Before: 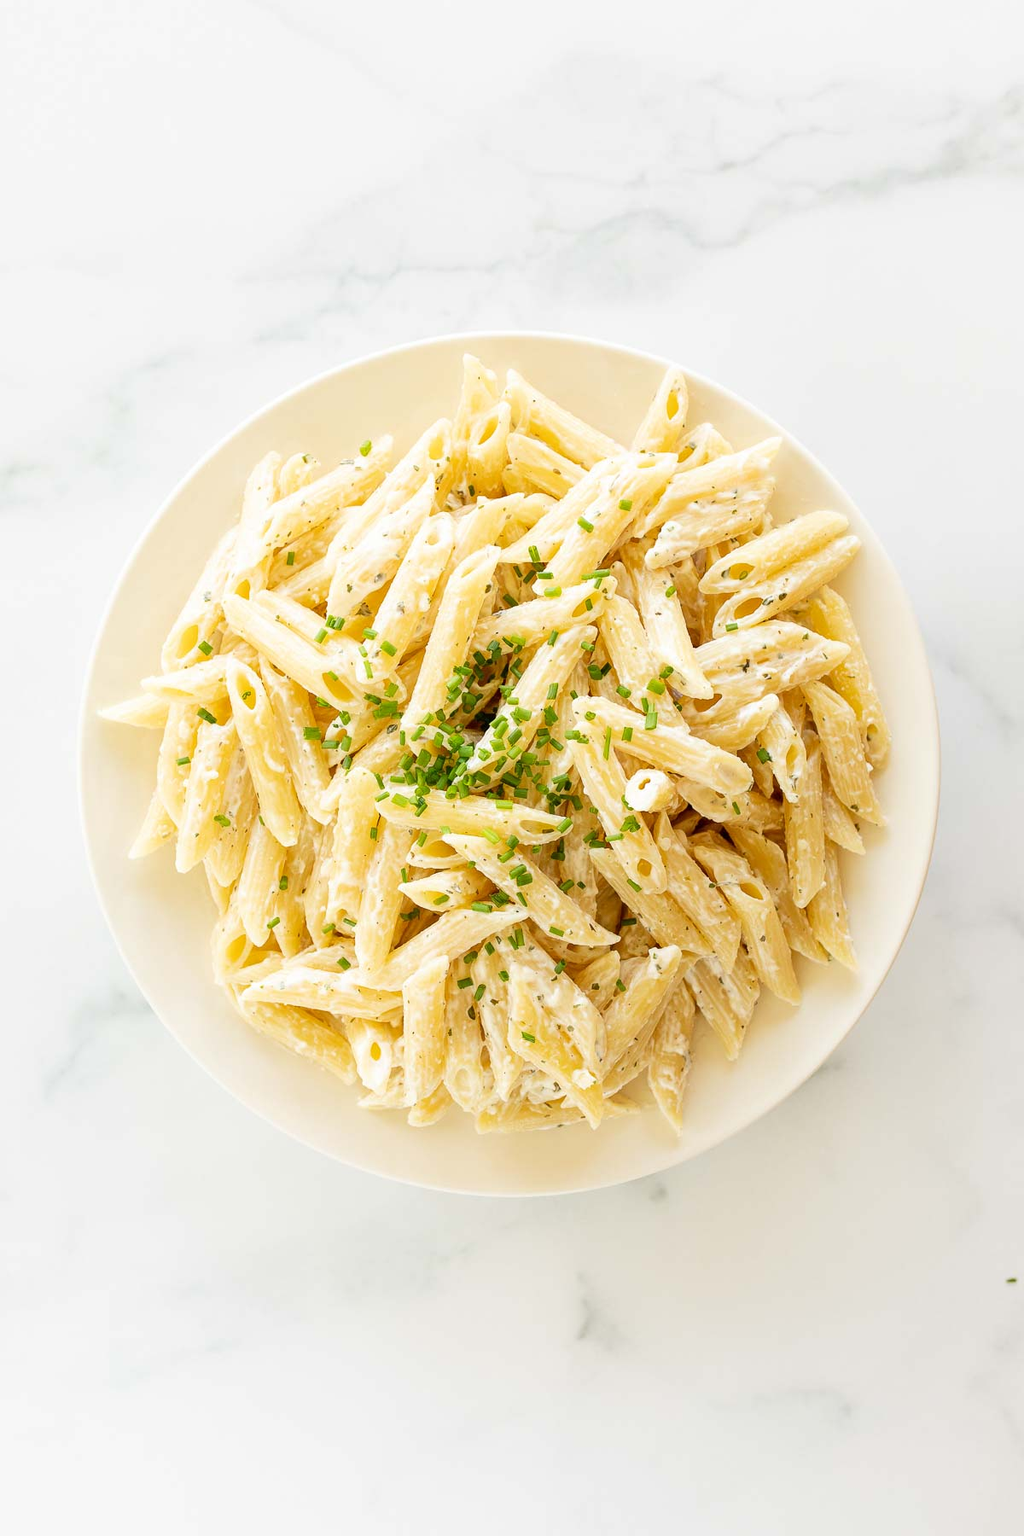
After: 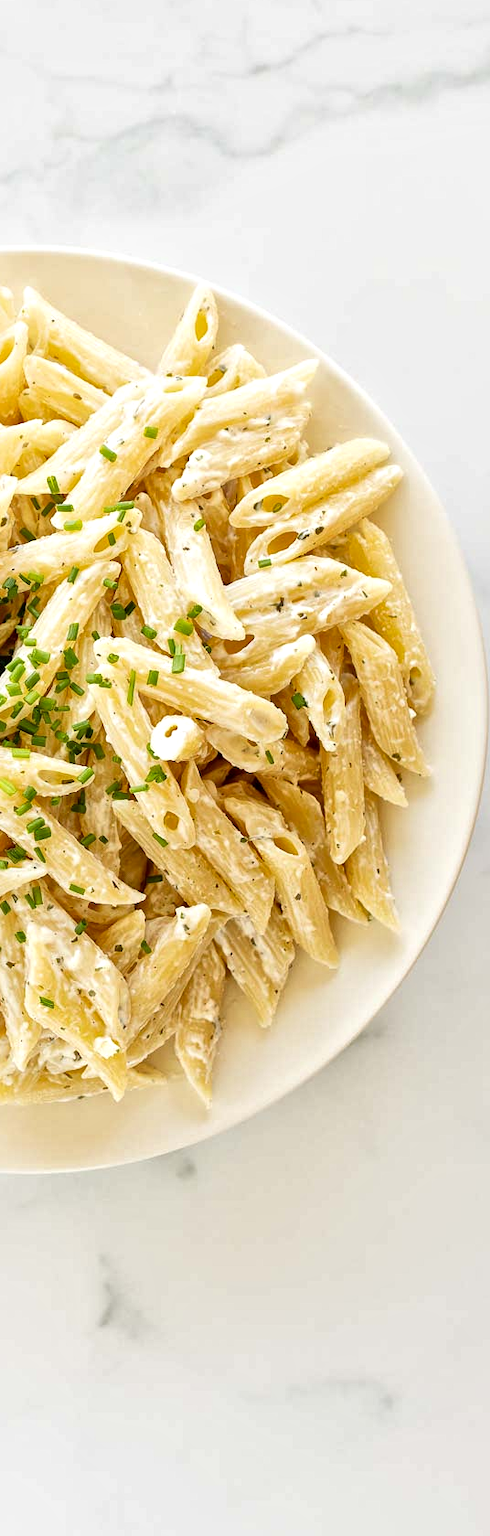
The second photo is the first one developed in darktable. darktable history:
local contrast: mode bilateral grid, contrast 21, coarseness 19, detail 163%, midtone range 0.2
crop: left 47.353%, top 6.648%, right 7.894%
